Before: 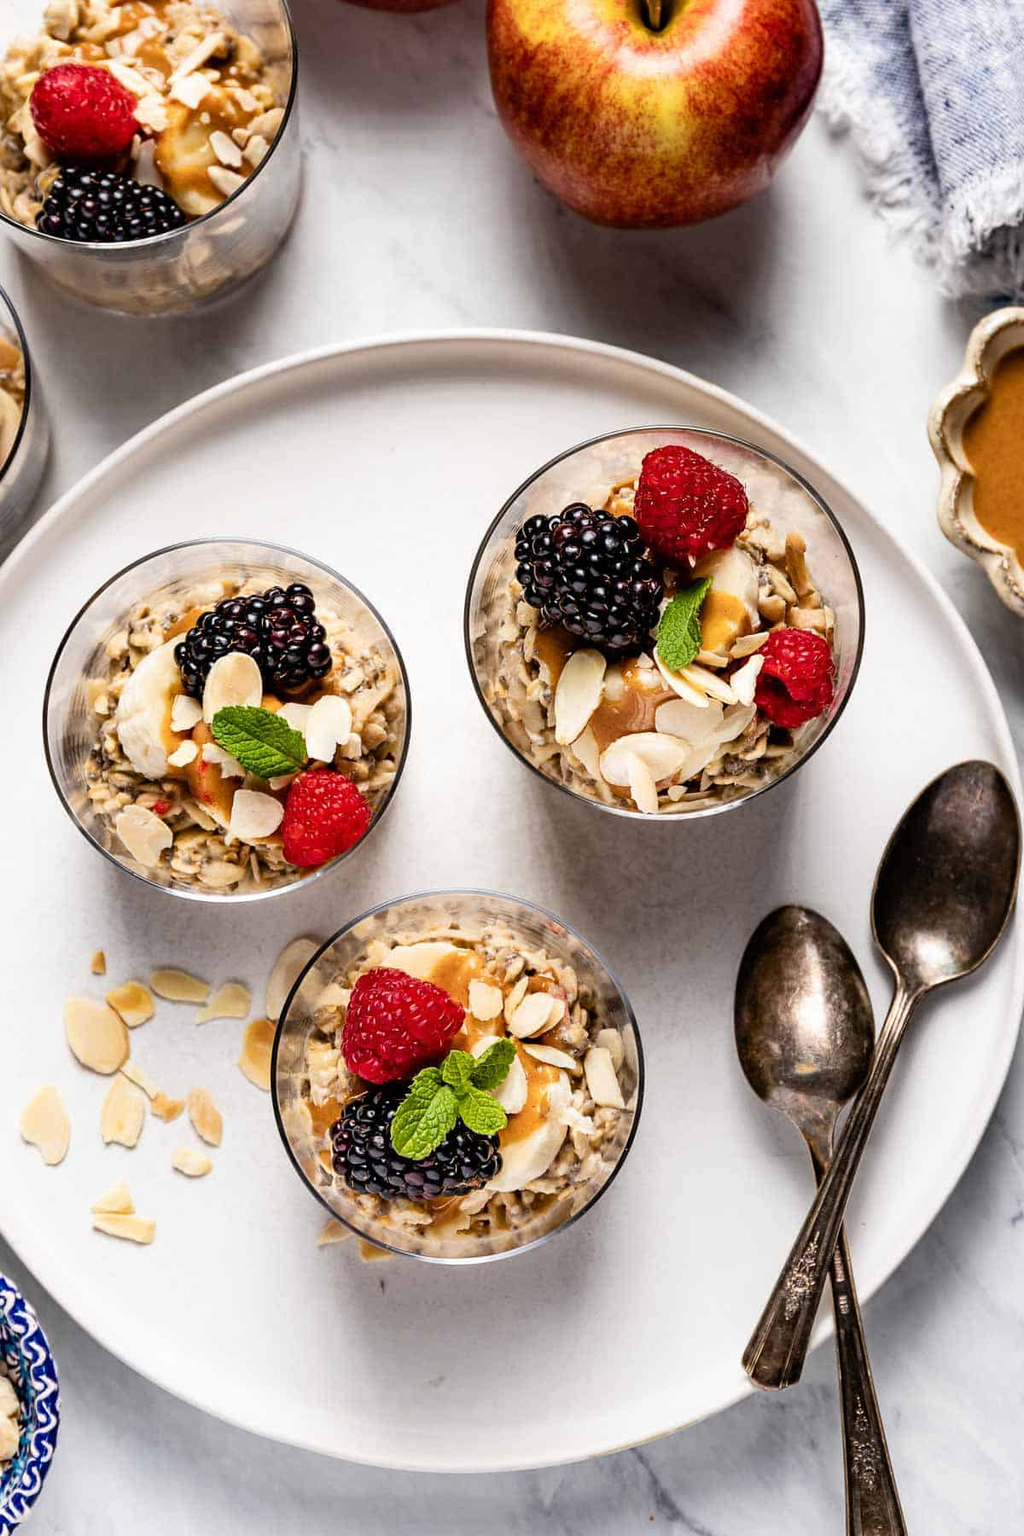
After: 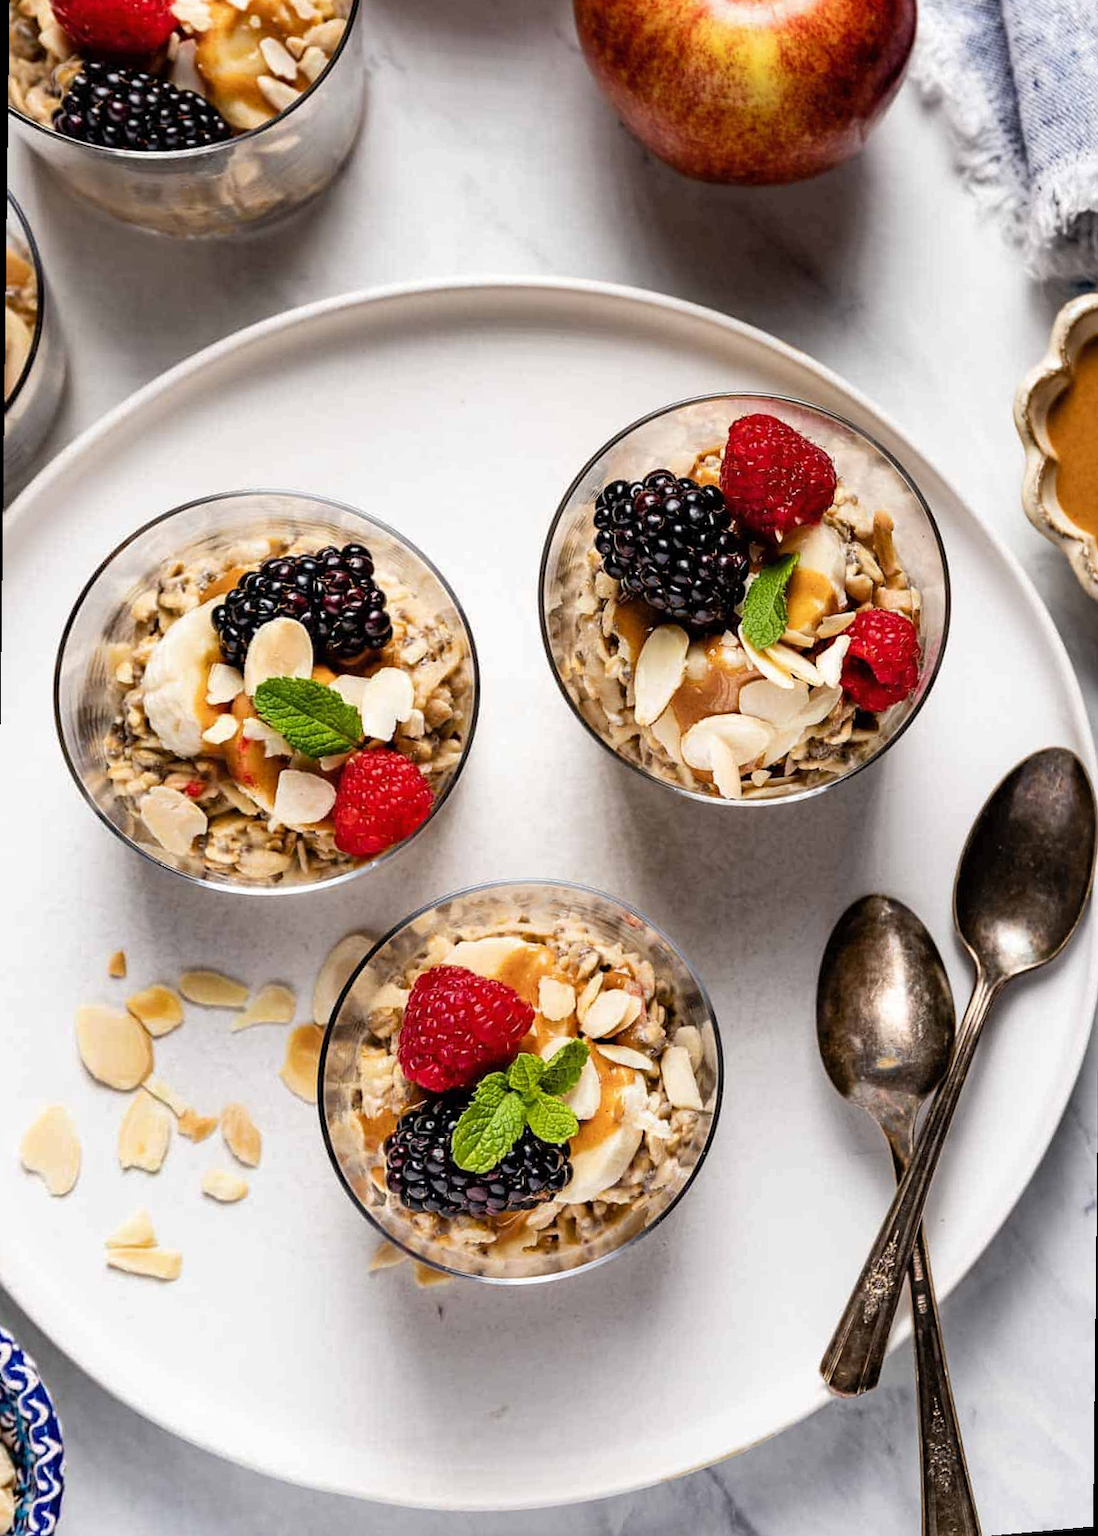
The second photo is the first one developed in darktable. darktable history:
shadows and highlights: radius 125.46, shadows 21.19, highlights -21.19, low approximation 0.01
rotate and perspective: rotation 0.679°, lens shift (horizontal) 0.136, crop left 0.009, crop right 0.991, crop top 0.078, crop bottom 0.95
